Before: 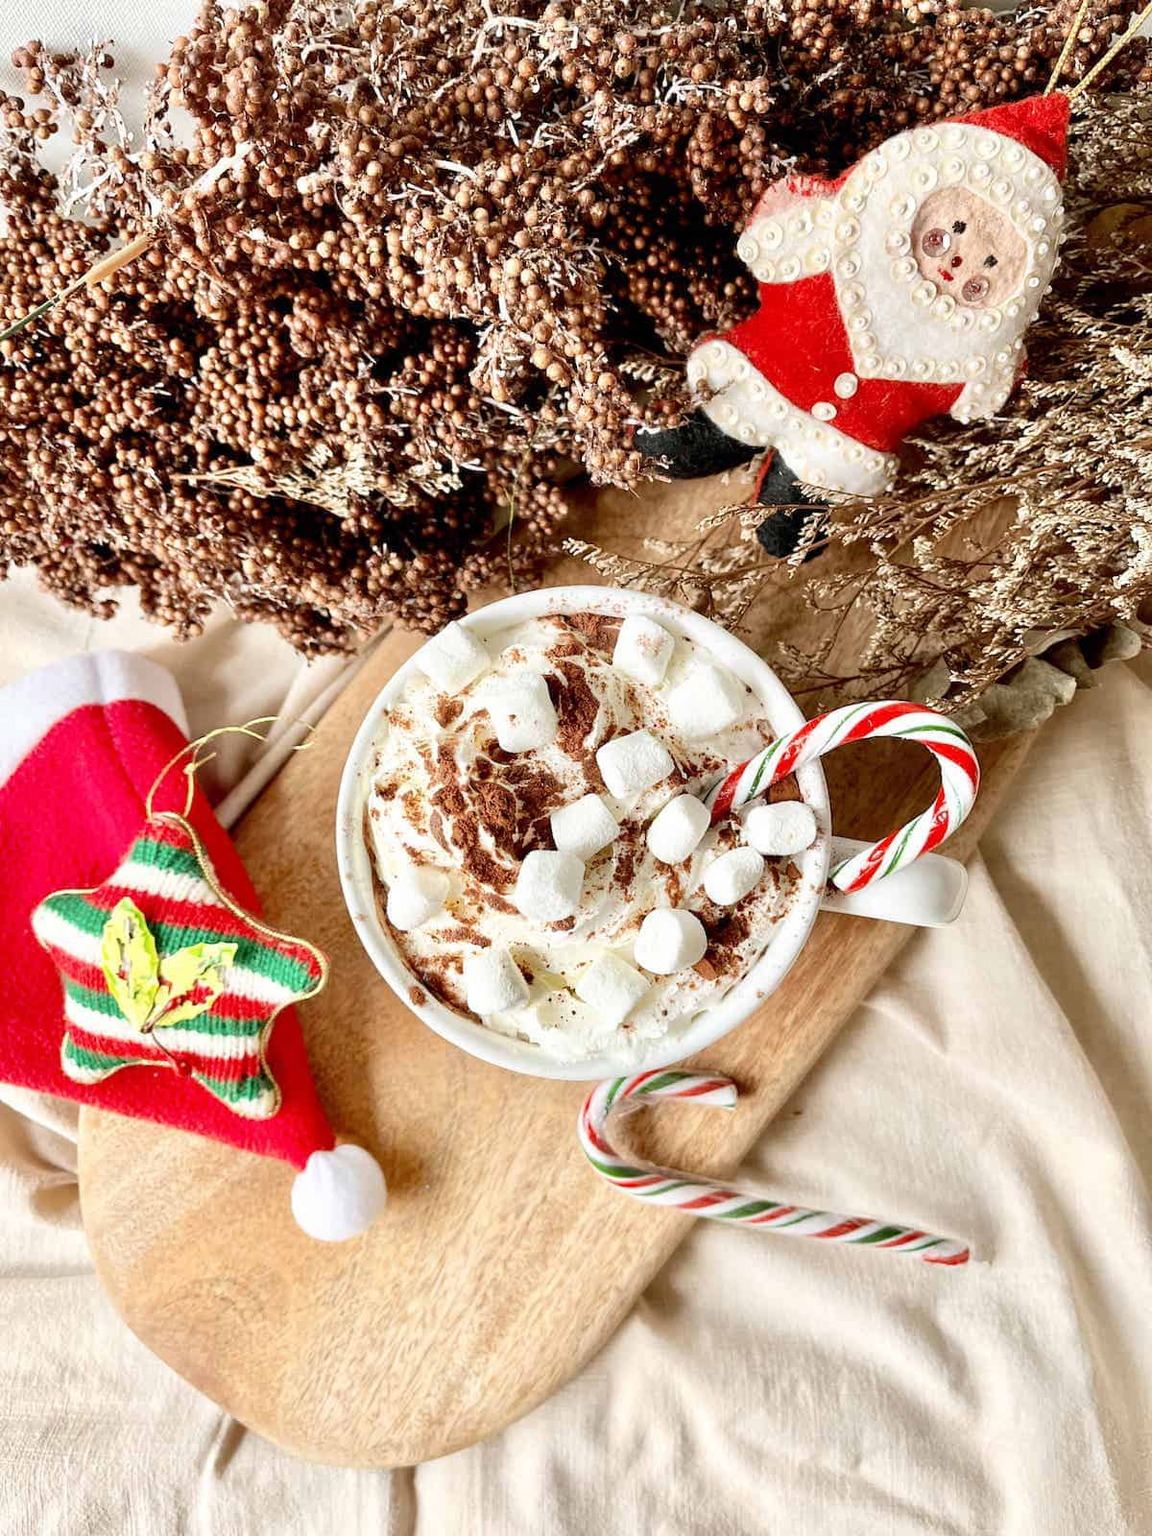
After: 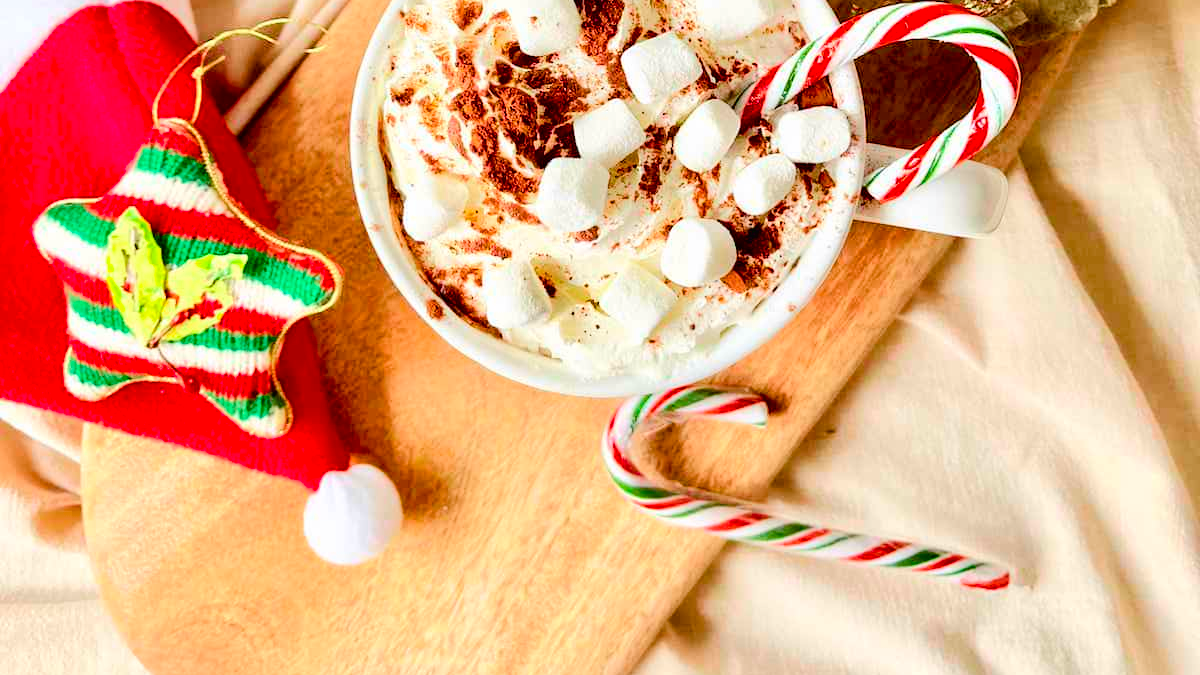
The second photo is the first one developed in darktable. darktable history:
color balance rgb: perceptual saturation grading › global saturation 20%, perceptual saturation grading › highlights 2.68%, perceptual saturation grading › shadows 50%
crop: top 45.551%, bottom 12.262%
tone curve: curves: ch0 [(0, 0.013) (0.054, 0.018) (0.205, 0.191) (0.289, 0.292) (0.39, 0.424) (0.493, 0.551) (0.666, 0.743) (0.795, 0.841) (1, 0.998)]; ch1 [(0, 0) (0.385, 0.343) (0.439, 0.415) (0.494, 0.495) (0.501, 0.501) (0.51, 0.509) (0.54, 0.552) (0.586, 0.614) (0.66, 0.706) (0.783, 0.804) (1, 1)]; ch2 [(0, 0) (0.32, 0.281) (0.403, 0.399) (0.441, 0.428) (0.47, 0.469) (0.498, 0.496) (0.524, 0.538) (0.566, 0.579) (0.633, 0.665) (0.7, 0.711) (1, 1)], color space Lab, independent channels, preserve colors none
